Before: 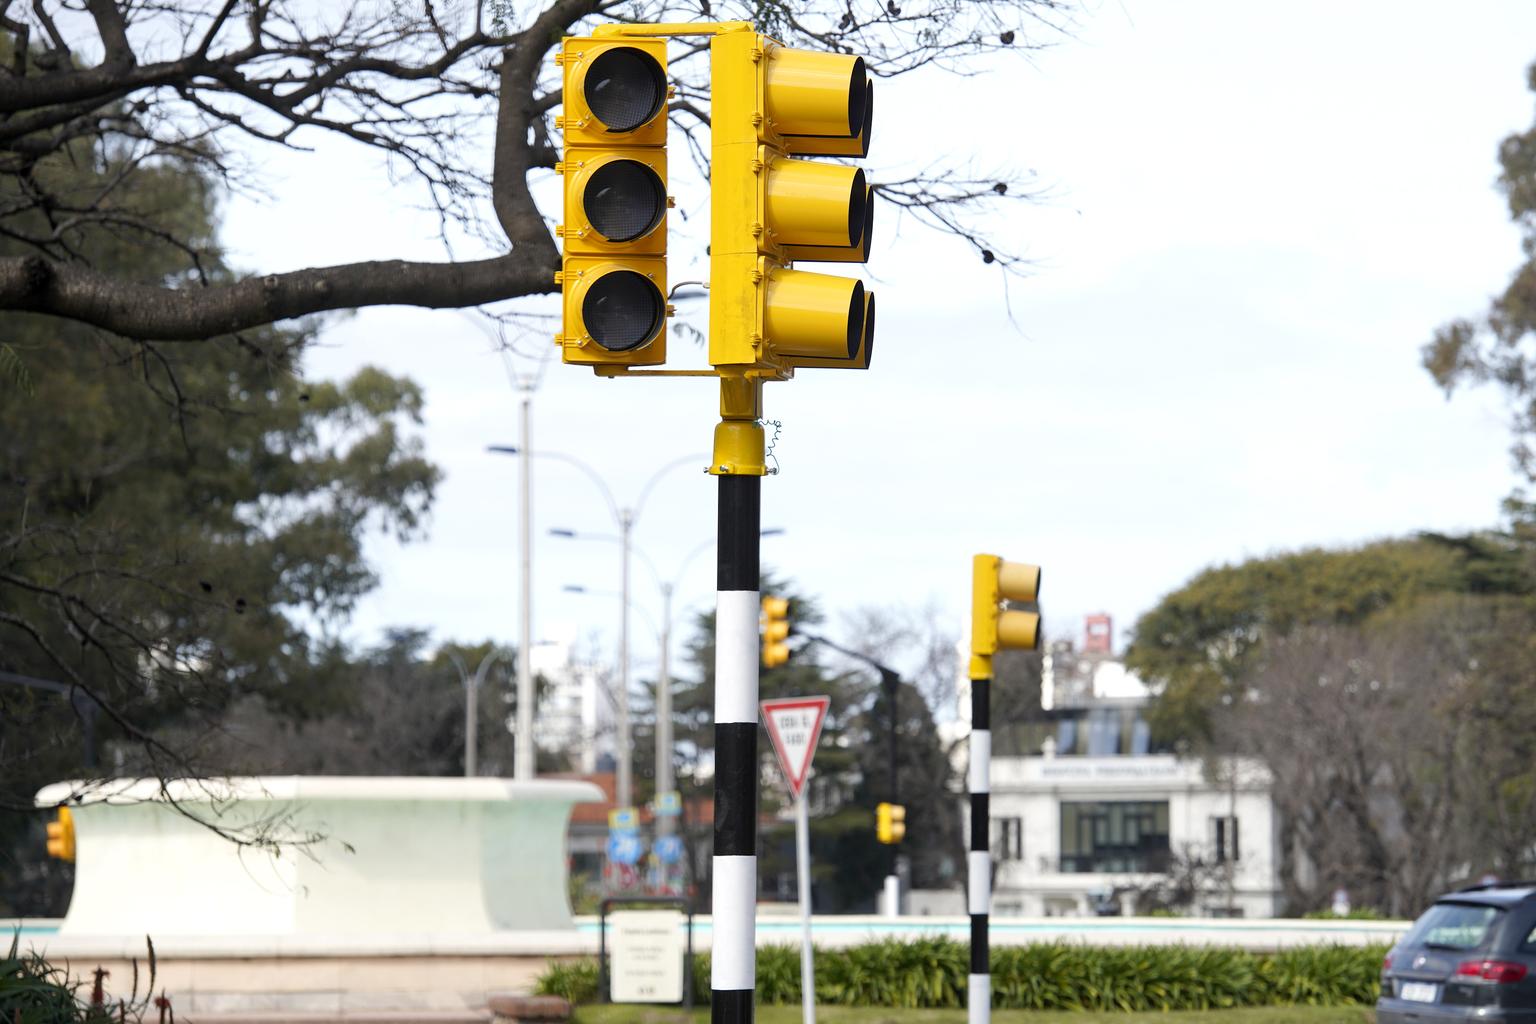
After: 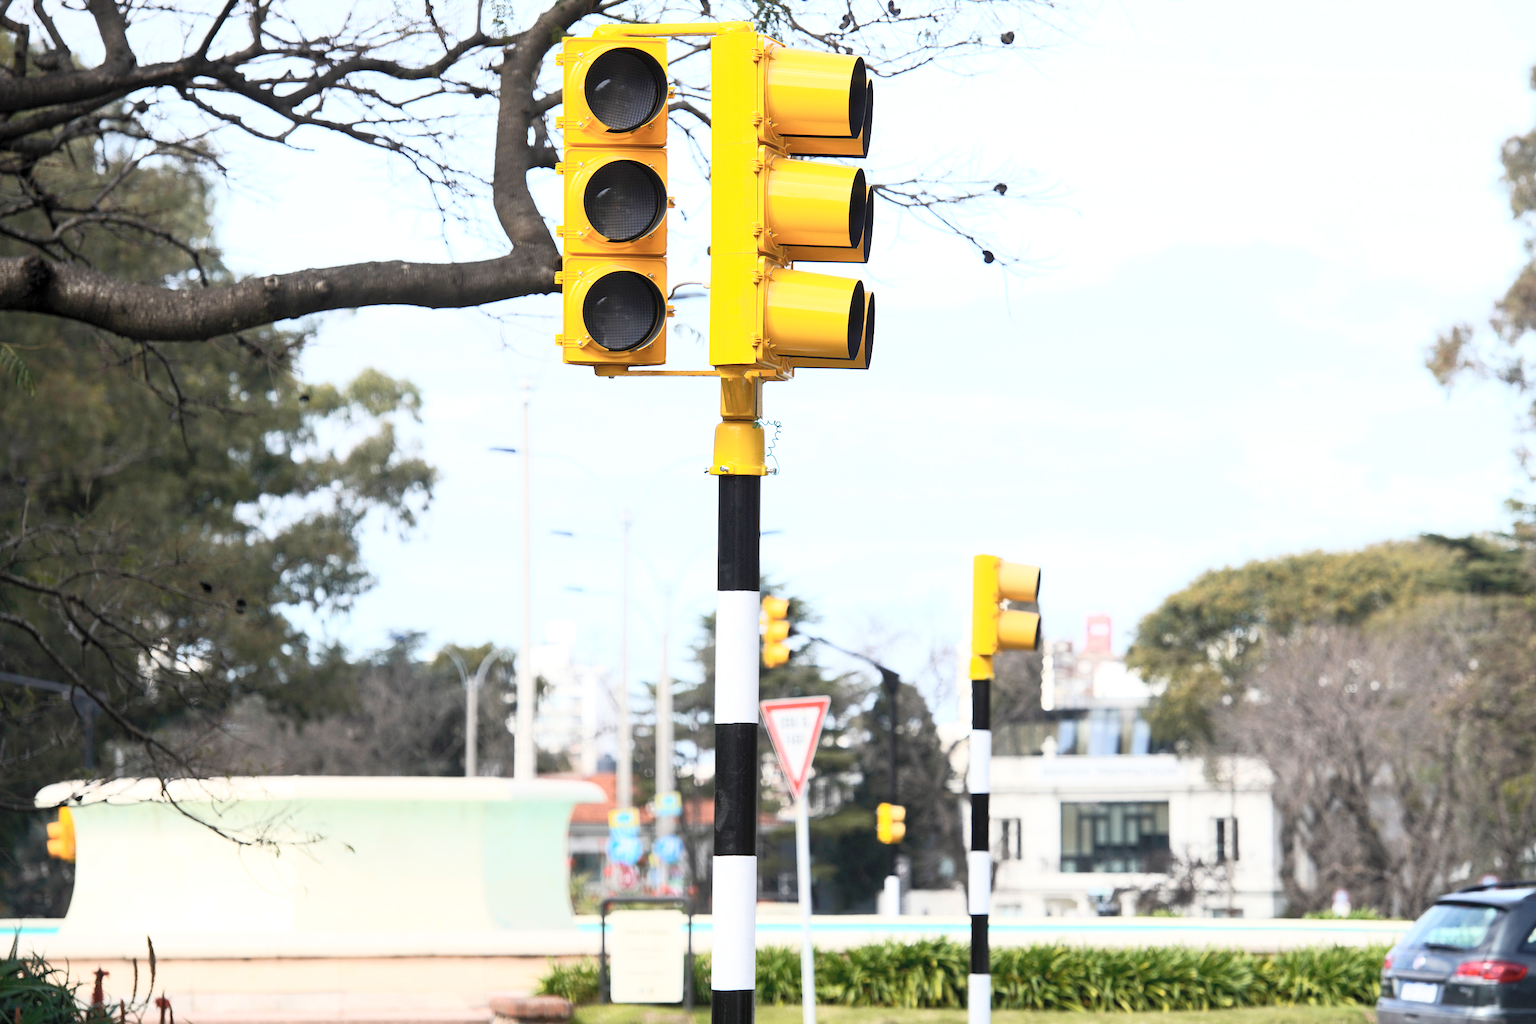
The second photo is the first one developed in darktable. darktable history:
contrast brightness saturation: contrast 0.378, brightness 0.526
